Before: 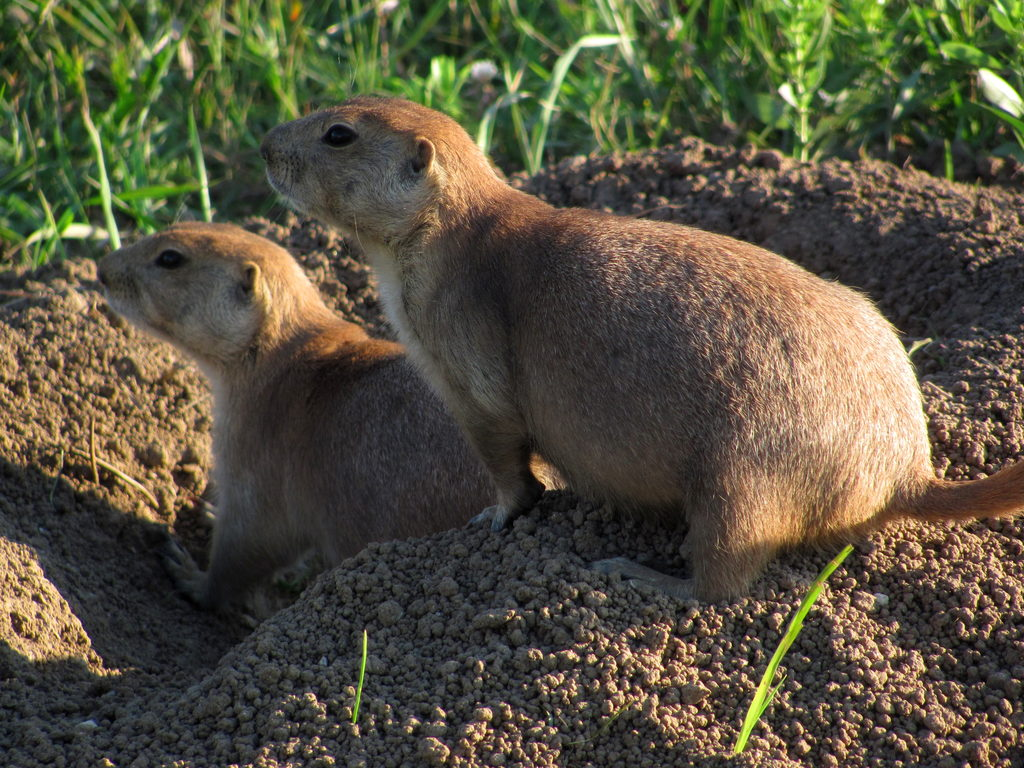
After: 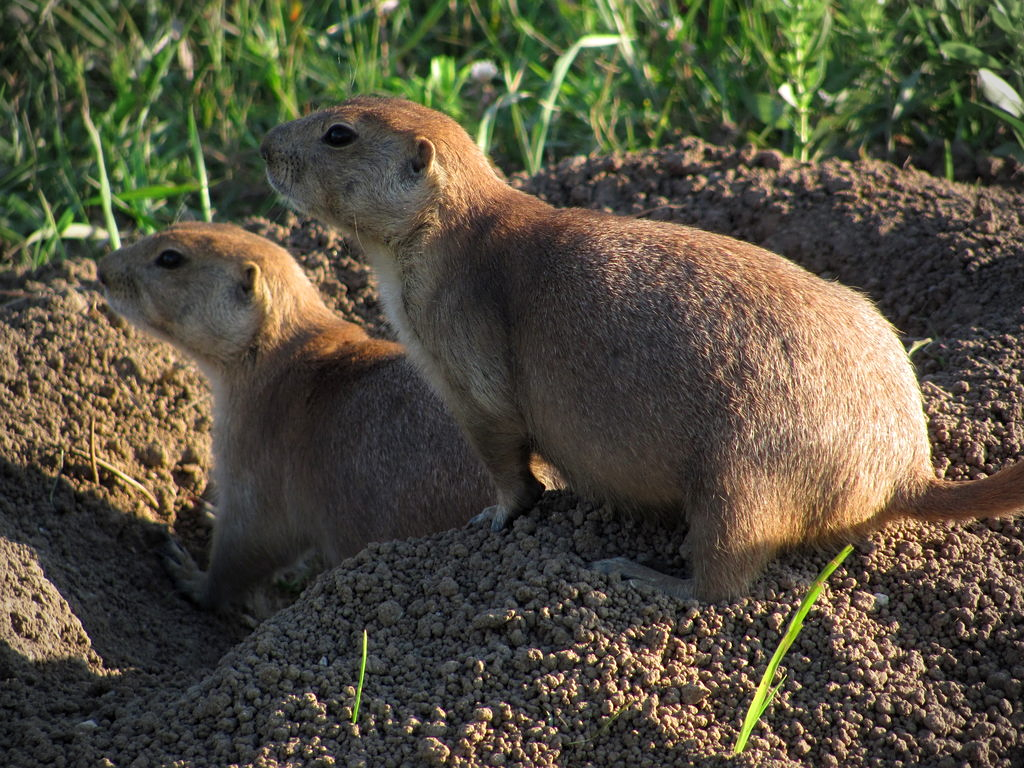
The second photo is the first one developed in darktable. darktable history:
vignetting: on, module defaults
sharpen: amount 0.208
